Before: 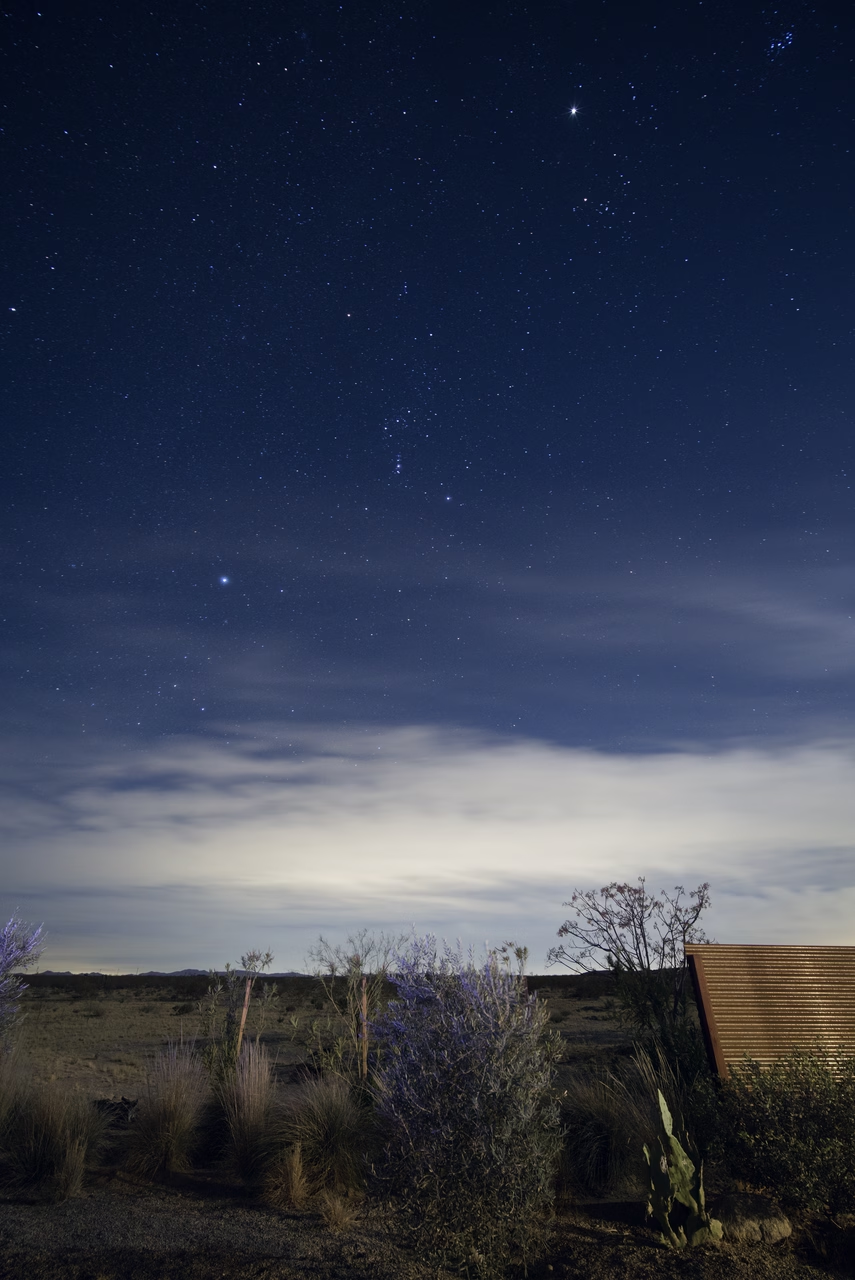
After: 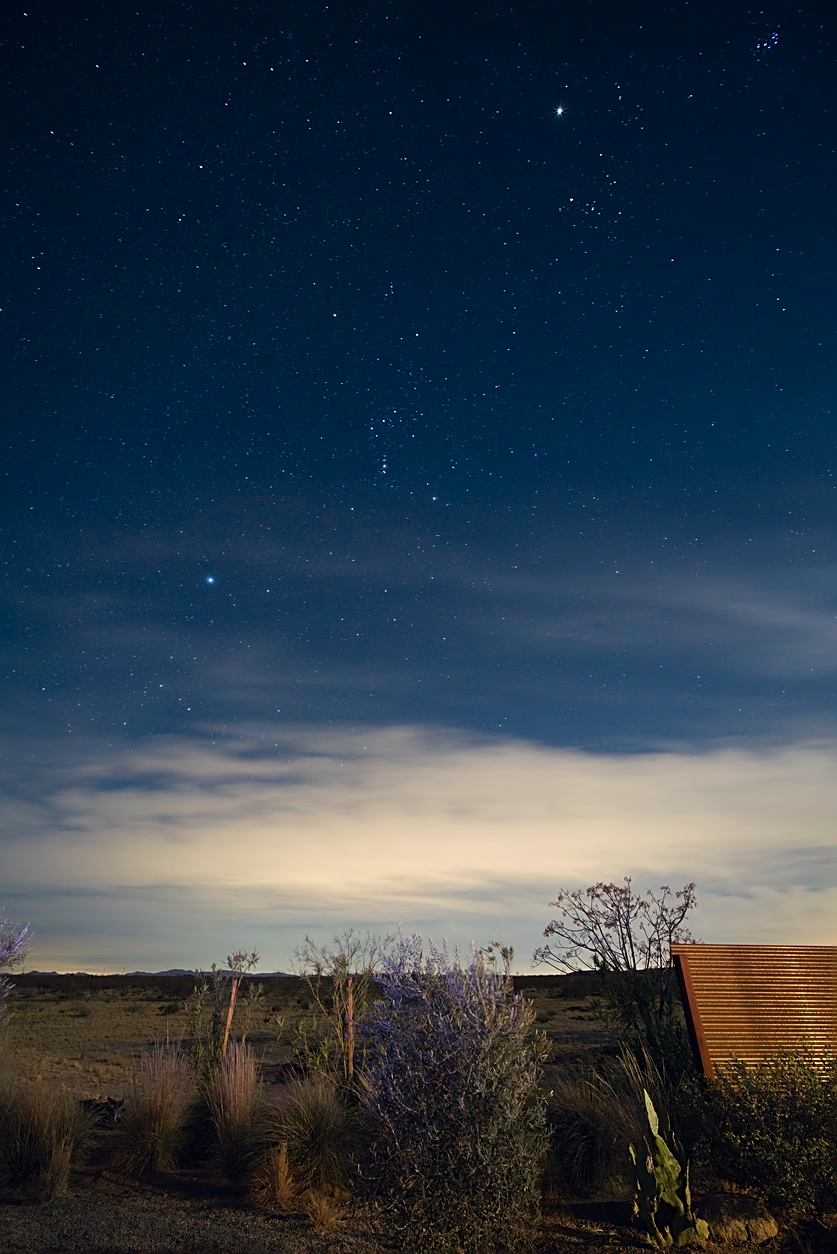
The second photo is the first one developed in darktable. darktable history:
white balance: red 1.029, blue 0.92
sharpen: on, module defaults
crop: left 1.743%, right 0.268%, bottom 2.011%
color balance rgb: perceptual saturation grading › global saturation 10%, global vibrance 10%
